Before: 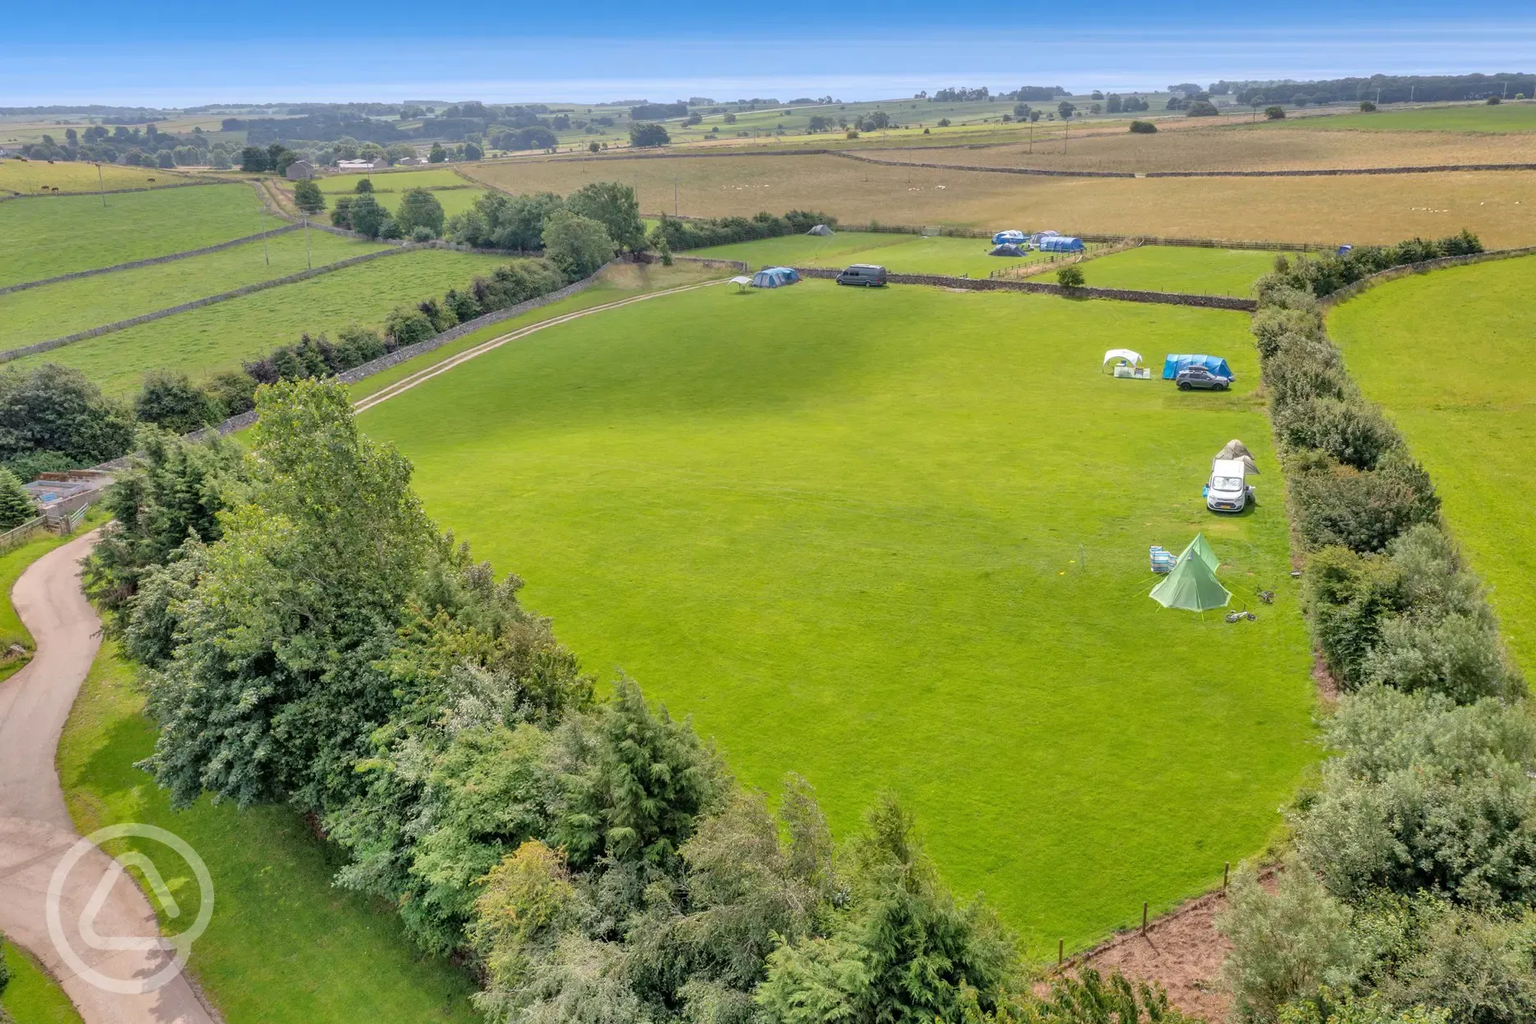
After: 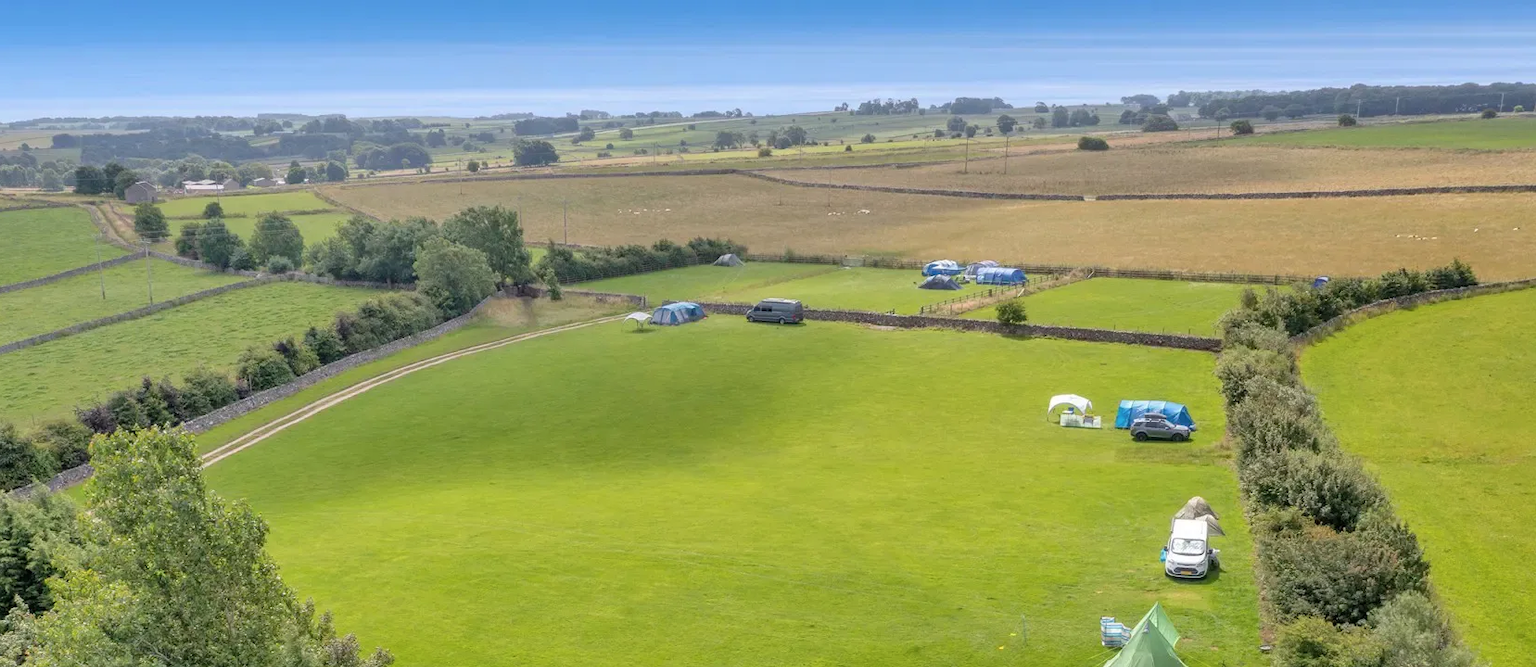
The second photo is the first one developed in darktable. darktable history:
crop and rotate: left 11.462%, bottom 42.289%
contrast brightness saturation: saturation -0.047
